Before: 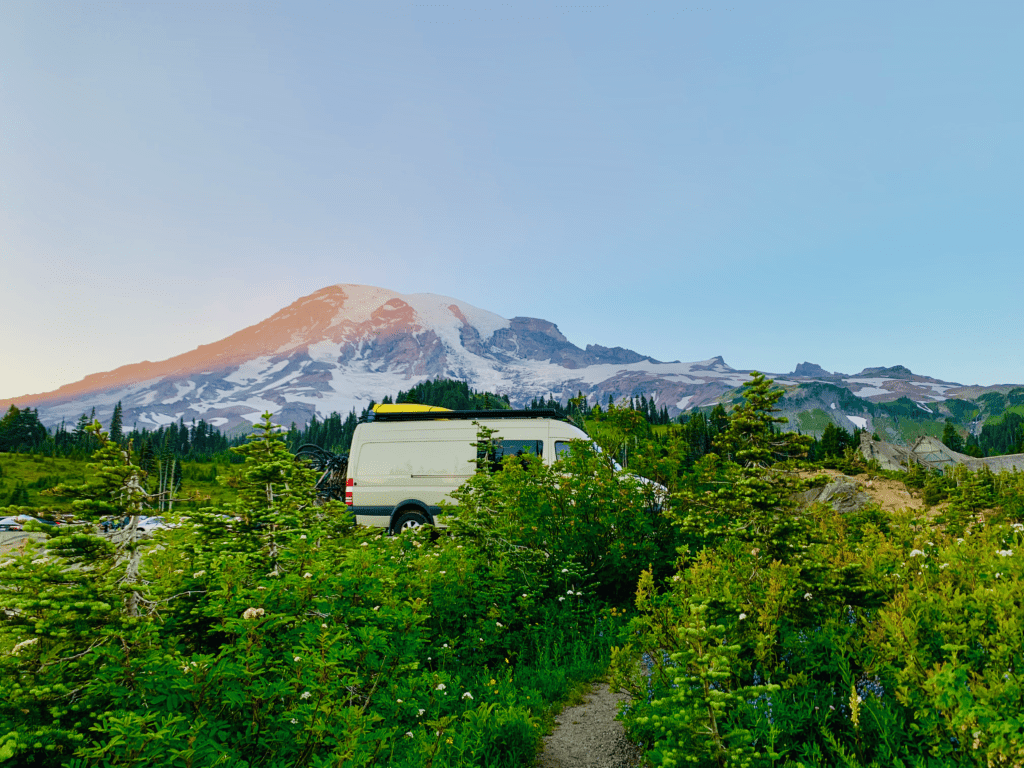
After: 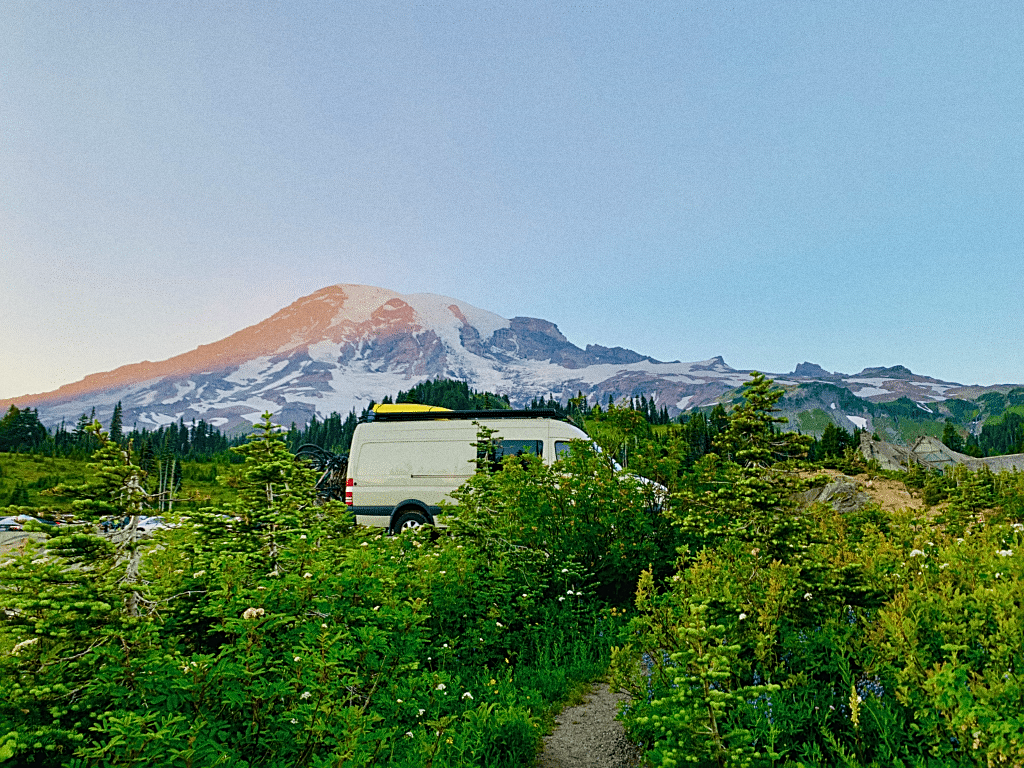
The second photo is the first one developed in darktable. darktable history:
color zones: mix -62.47%
grain: on, module defaults
sharpen: on, module defaults
